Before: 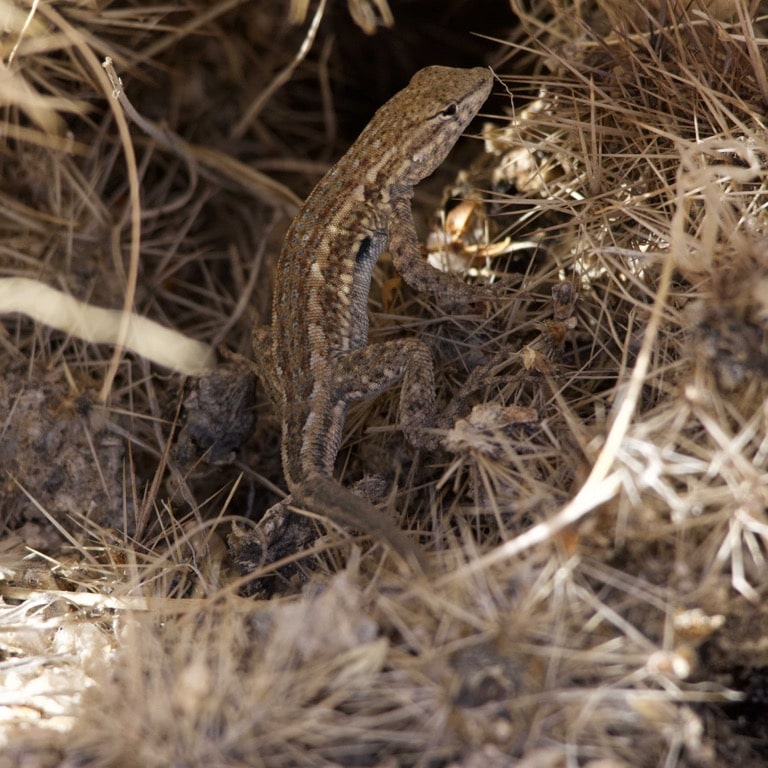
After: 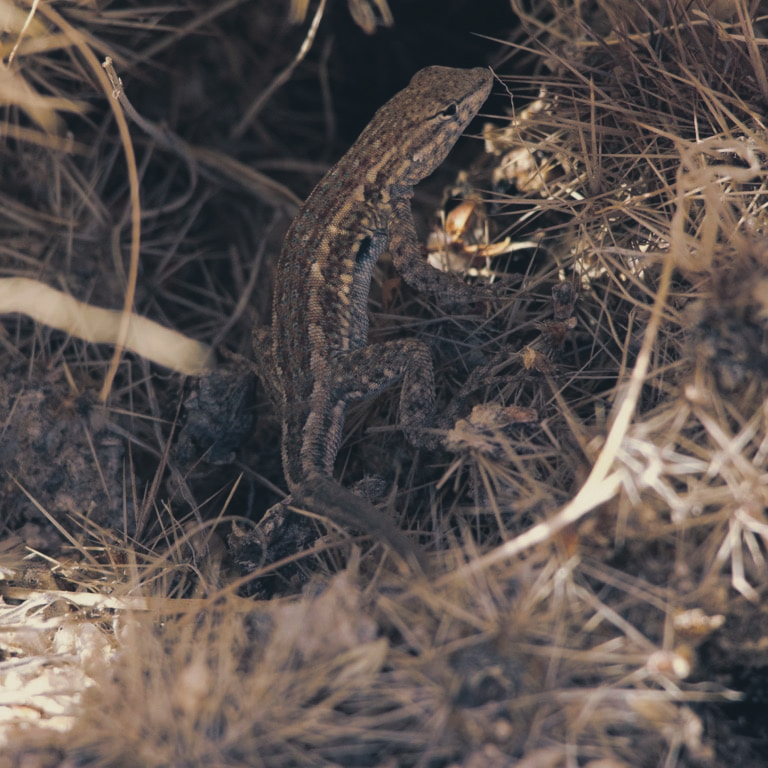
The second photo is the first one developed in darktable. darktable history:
exposure: black level correction -0.015, exposure -0.5 EV, compensate highlight preservation false
split-toning: shadows › hue 216°, shadows › saturation 1, highlights › hue 57.6°, balance -33.4
color correction: highlights a* 3.12, highlights b* -1.55, shadows a* -0.101, shadows b* 2.52, saturation 0.98
